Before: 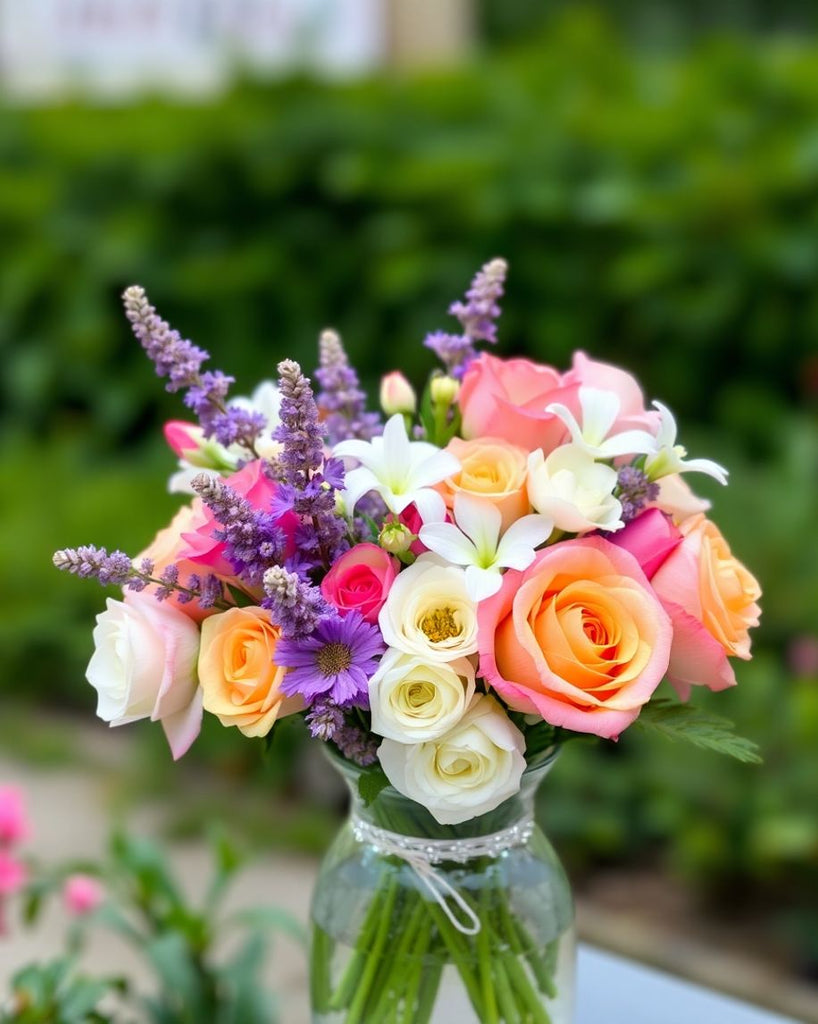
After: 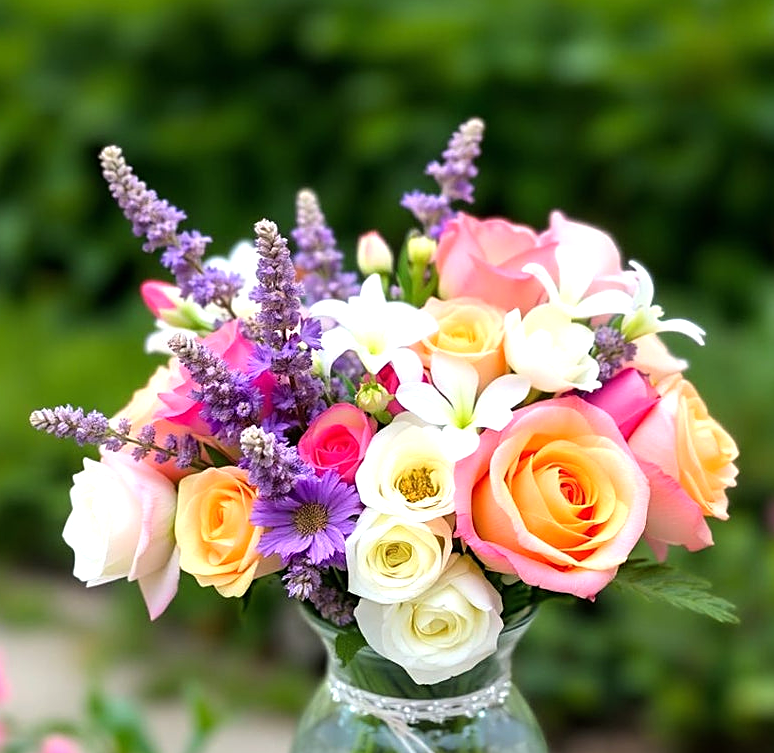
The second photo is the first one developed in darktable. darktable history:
sharpen: amount 0.491
tone equalizer: -8 EV -0.446 EV, -7 EV -0.425 EV, -6 EV -0.303 EV, -5 EV -0.185 EV, -3 EV 0.215 EV, -2 EV 0.338 EV, -1 EV 0.411 EV, +0 EV 0.426 EV, luminance estimator HSV value / RGB max
crop and rotate: left 2.837%, top 13.675%, right 2.438%, bottom 12.71%
